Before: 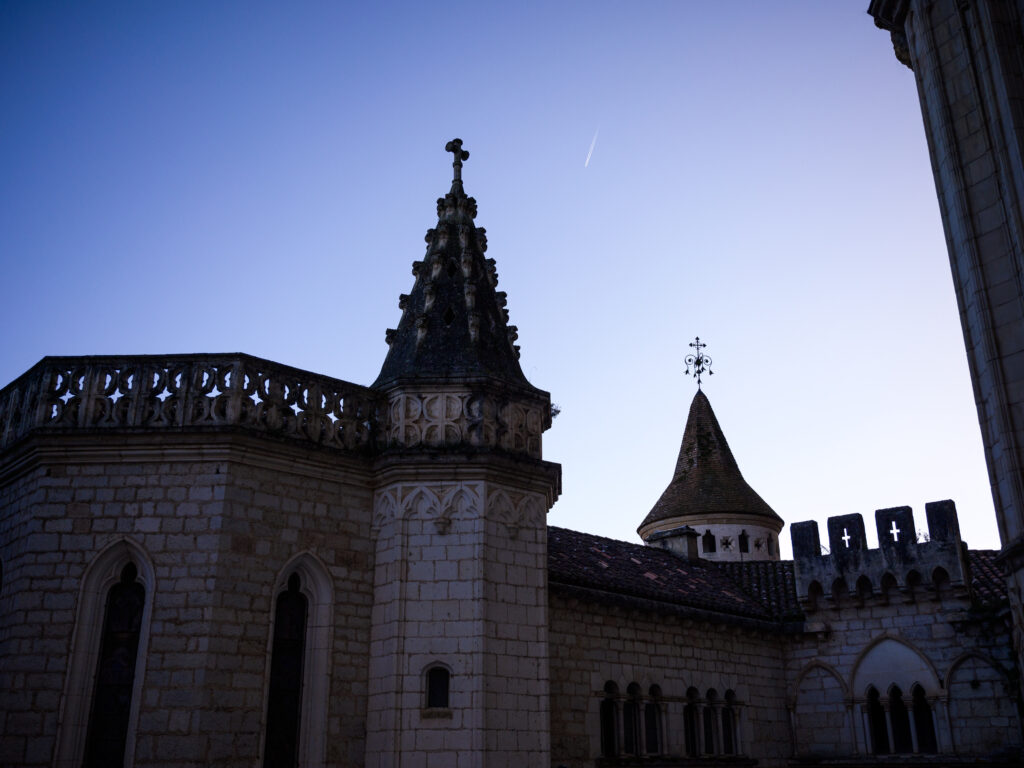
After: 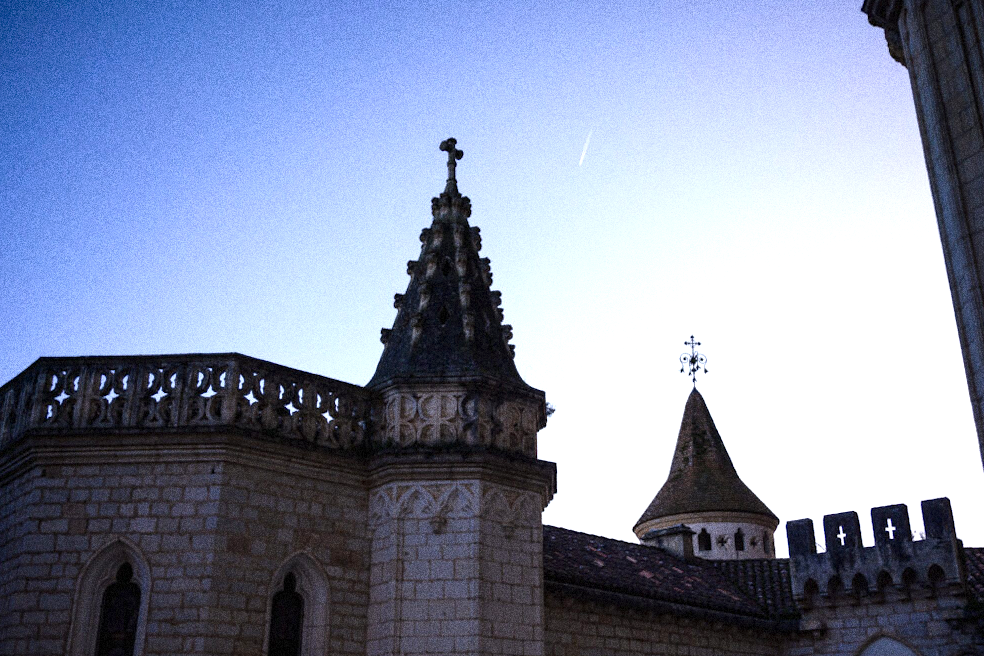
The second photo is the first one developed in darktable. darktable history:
crop and rotate: angle 0.2°, left 0.275%, right 3.127%, bottom 14.18%
exposure: black level correction 0, exposure 0.7 EV, compensate exposure bias true, compensate highlight preservation false
grain: coarseness 14.49 ISO, strength 48.04%, mid-tones bias 35%
